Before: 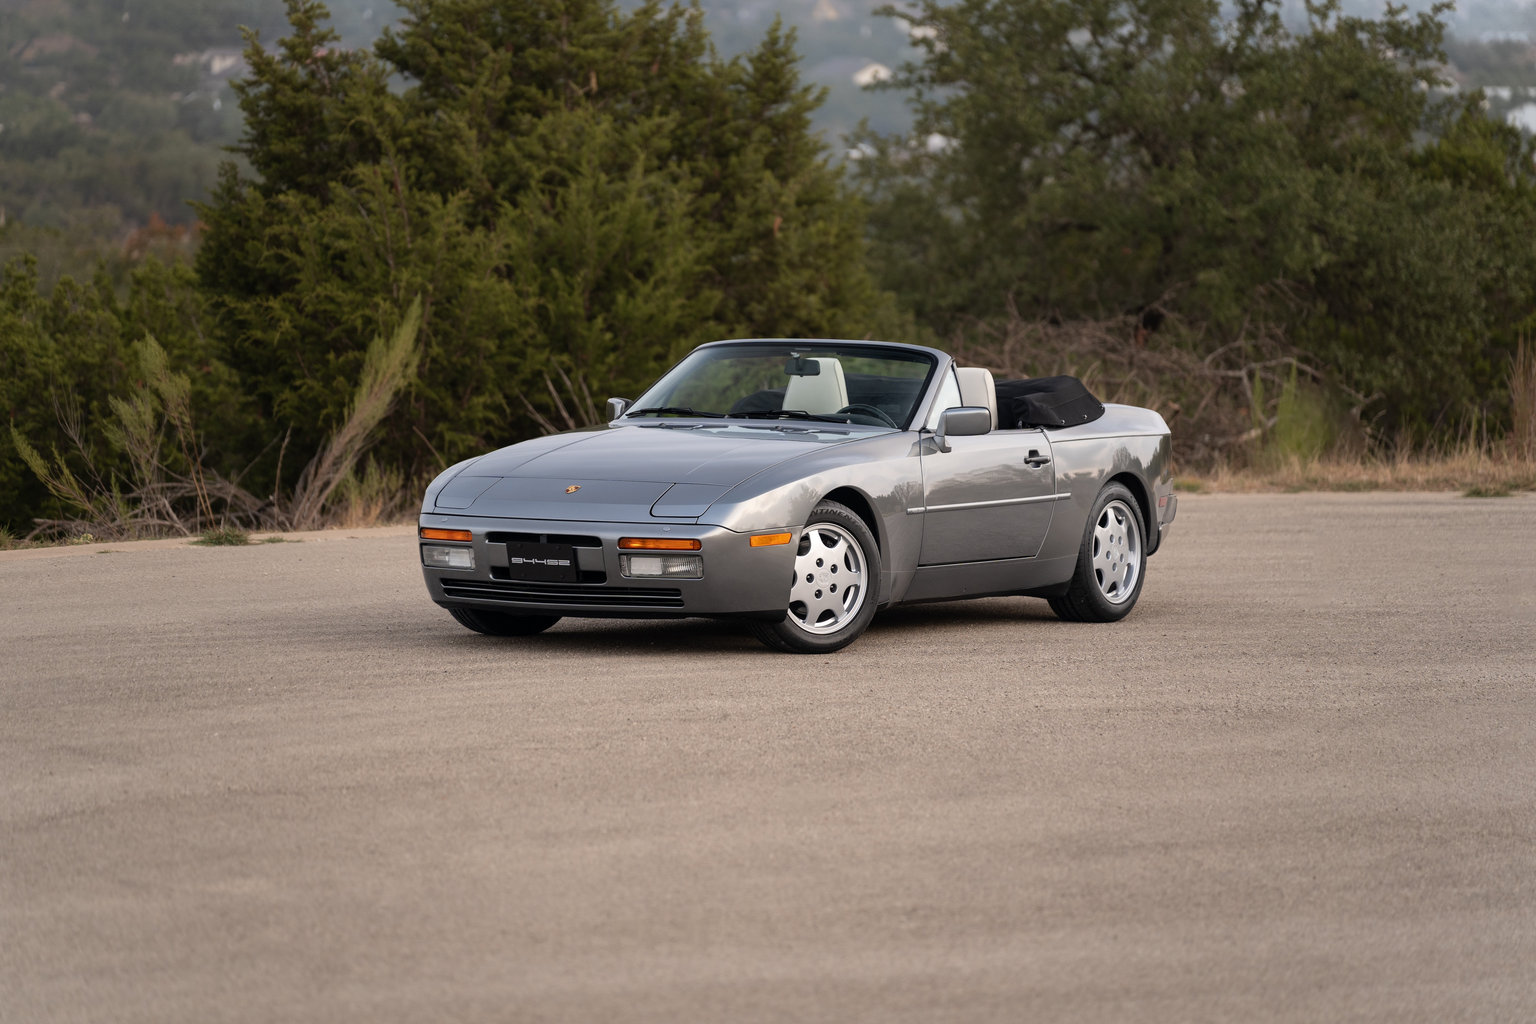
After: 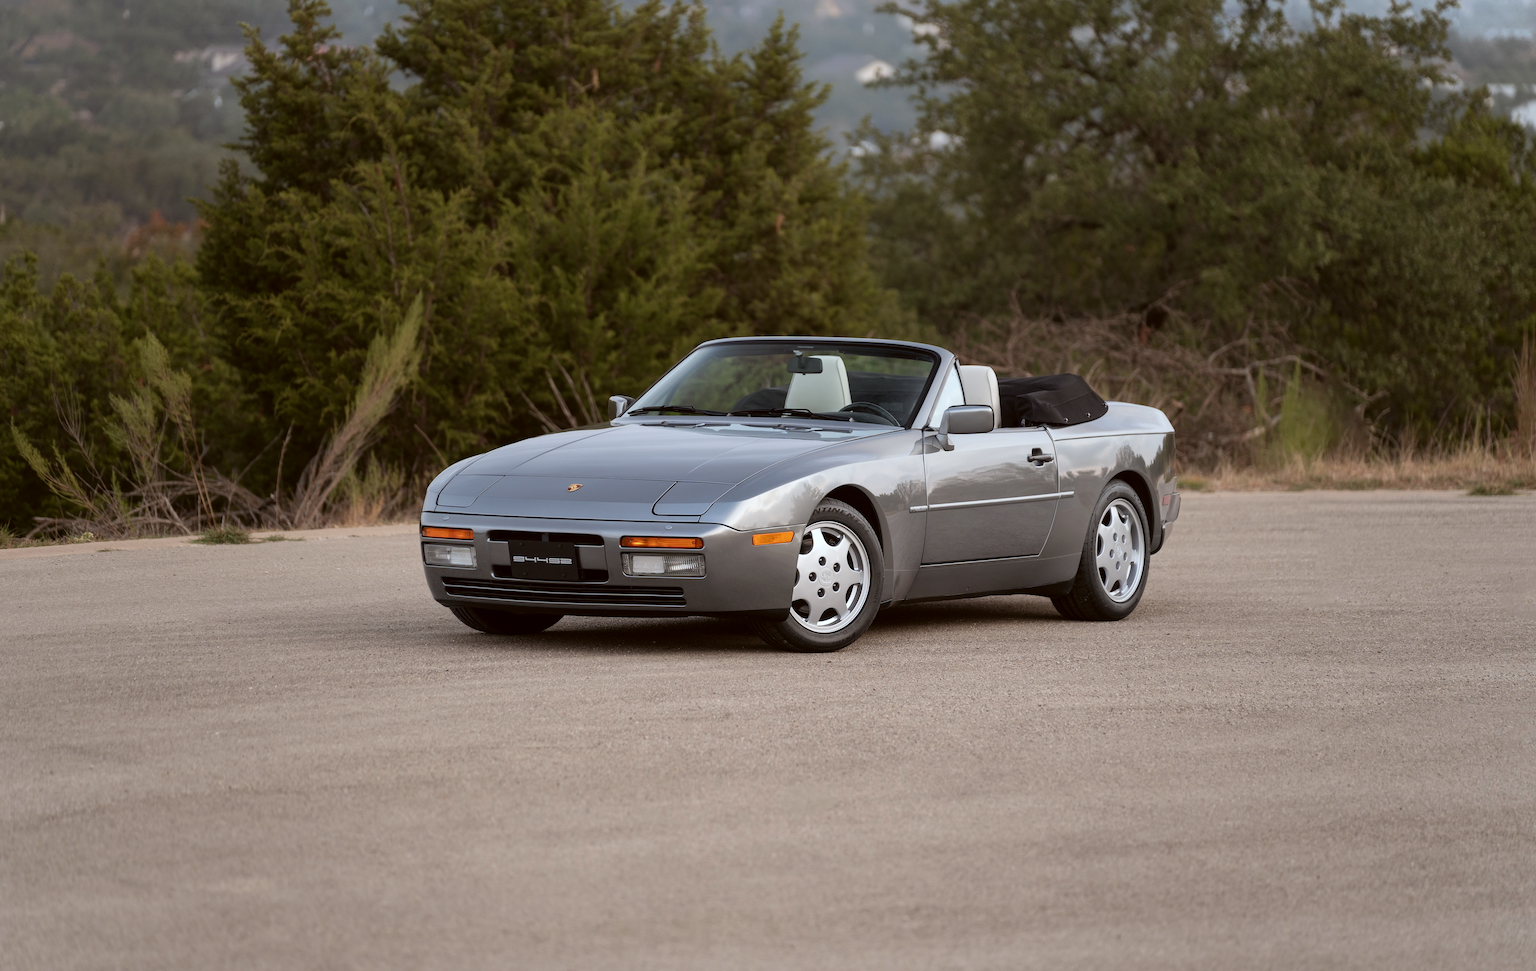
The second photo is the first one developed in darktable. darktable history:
color correction: highlights a* -3.18, highlights b* -6.48, shadows a* 3.22, shadows b* 5.41
crop: top 0.35%, right 0.258%, bottom 5.062%
